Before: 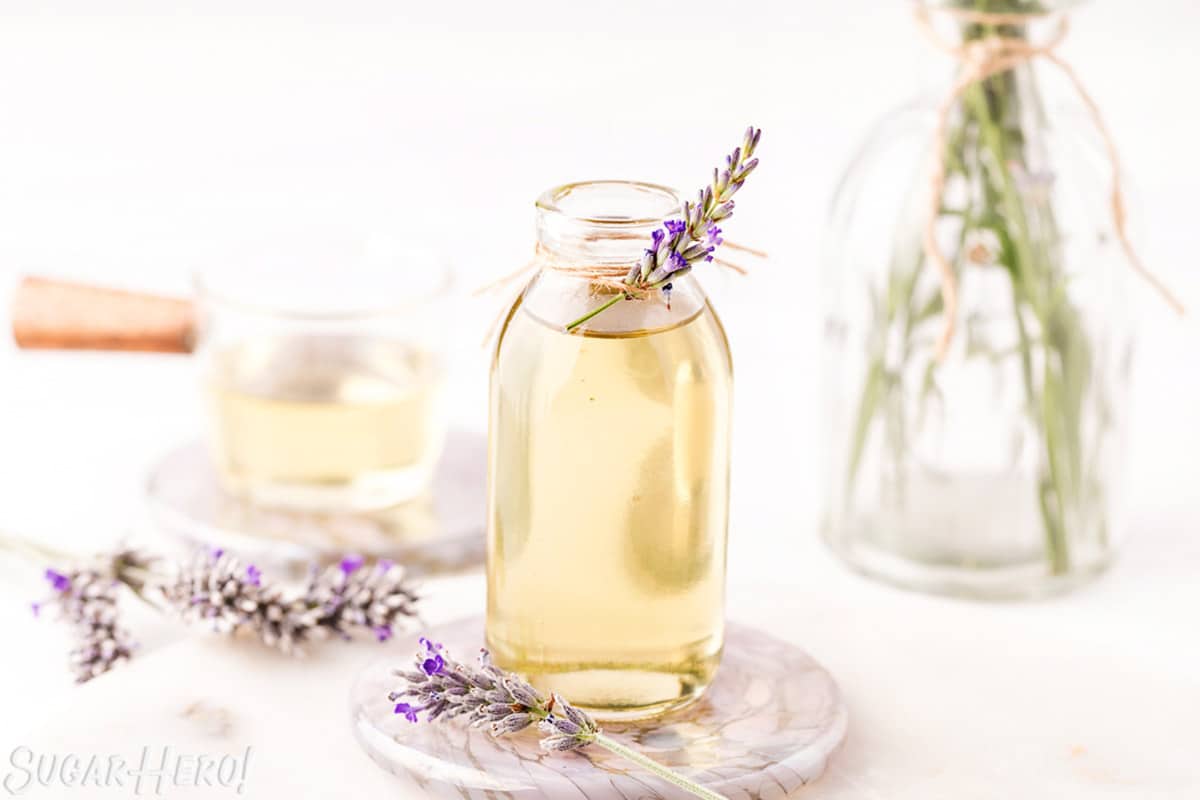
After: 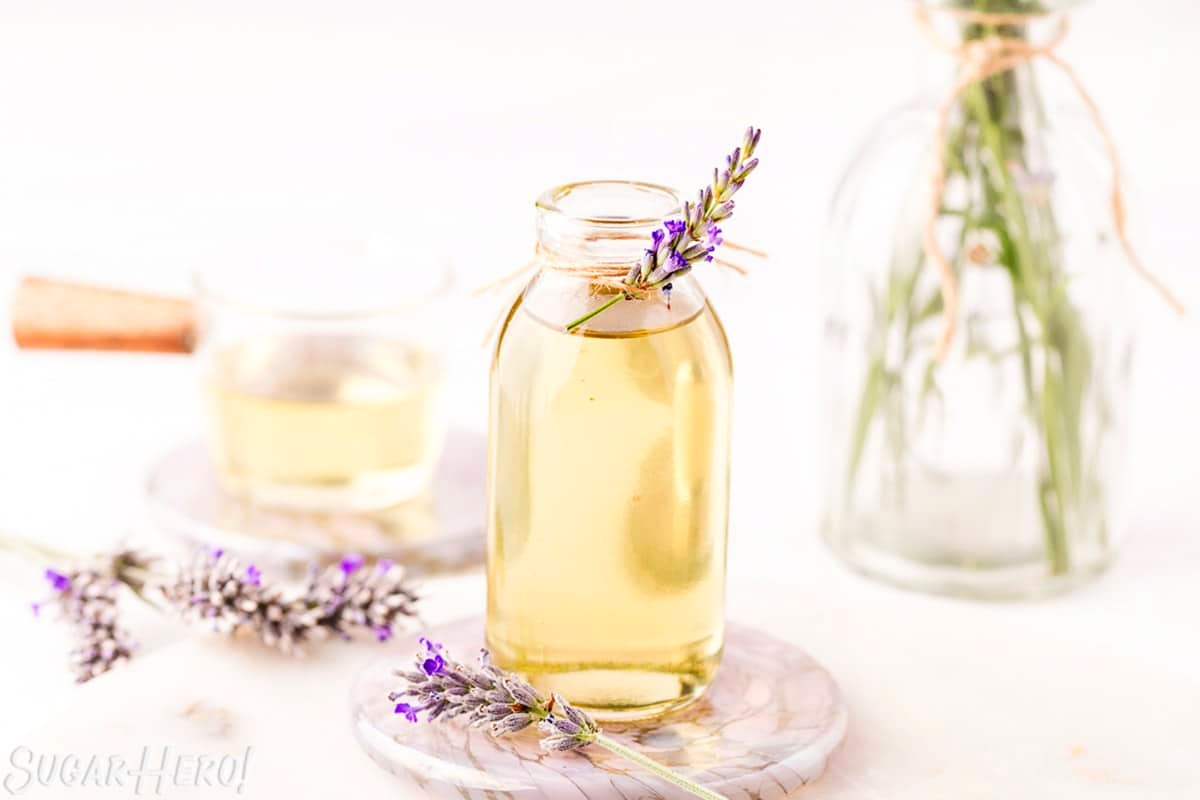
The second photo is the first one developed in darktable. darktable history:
contrast brightness saturation: contrast 0.086, saturation 0.268
levels: mode automatic, levels [0, 0.397, 0.955]
